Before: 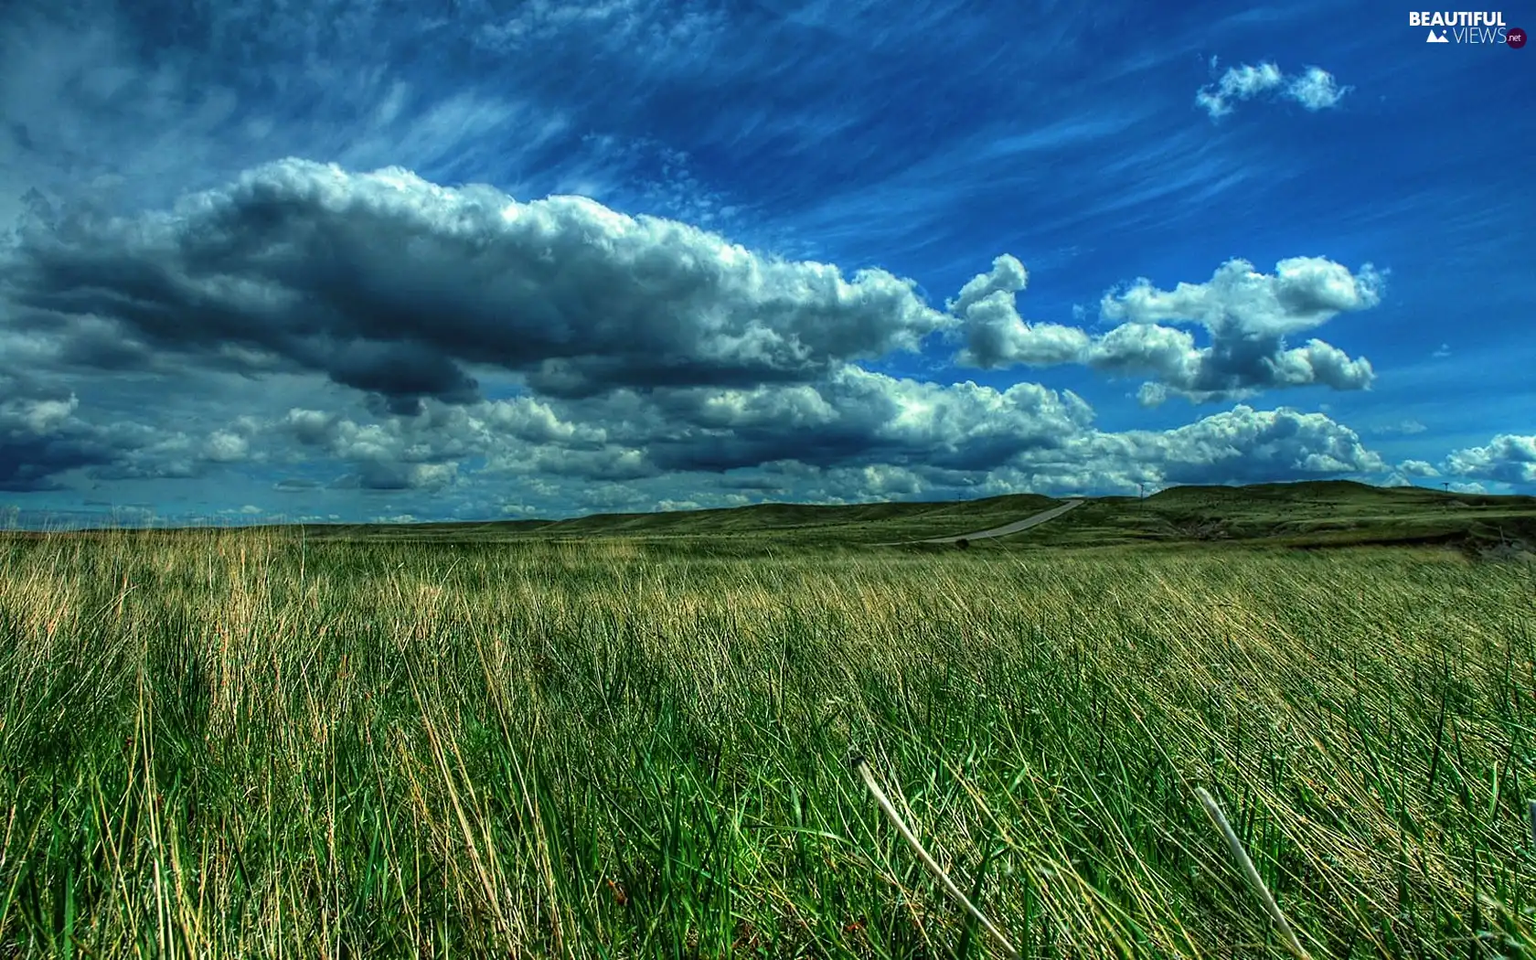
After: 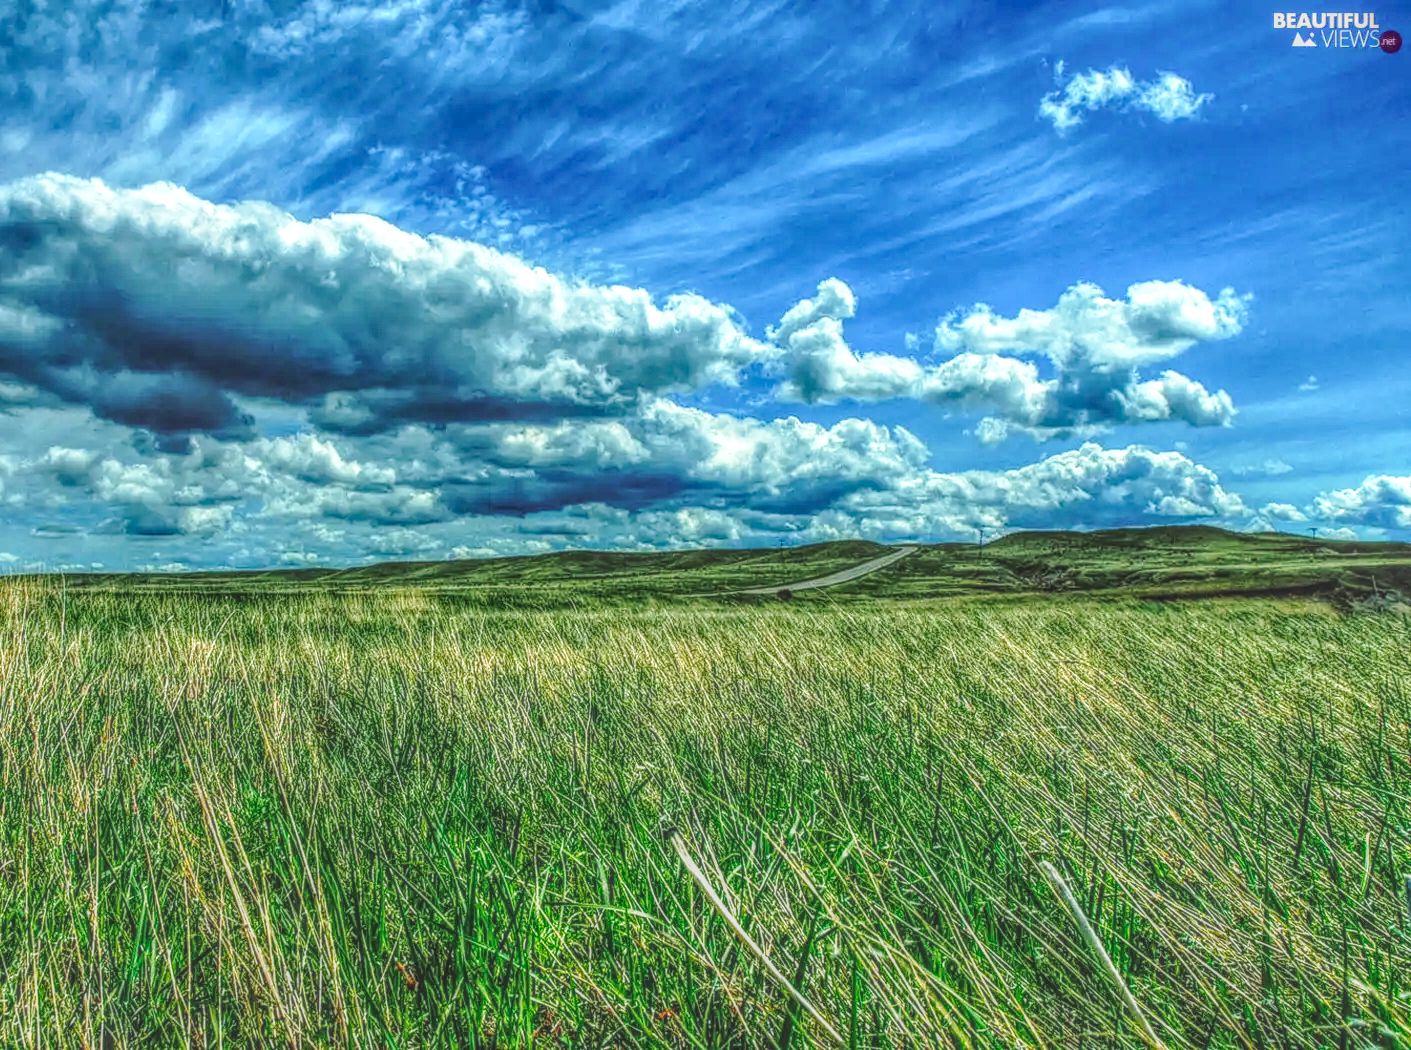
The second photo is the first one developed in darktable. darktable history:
local contrast: highlights 5%, shadows 6%, detail 199%, midtone range 0.243
base curve: curves: ch0 [(0, 0) (0.028, 0.03) (0.121, 0.232) (0.46, 0.748) (0.859, 0.968) (1, 1)], preserve colors none
crop: left 15.972%
contrast brightness saturation: contrast -0.132, brightness 0.047, saturation -0.119
levels: white 99.97%, levels [0, 0.474, 0.947]
